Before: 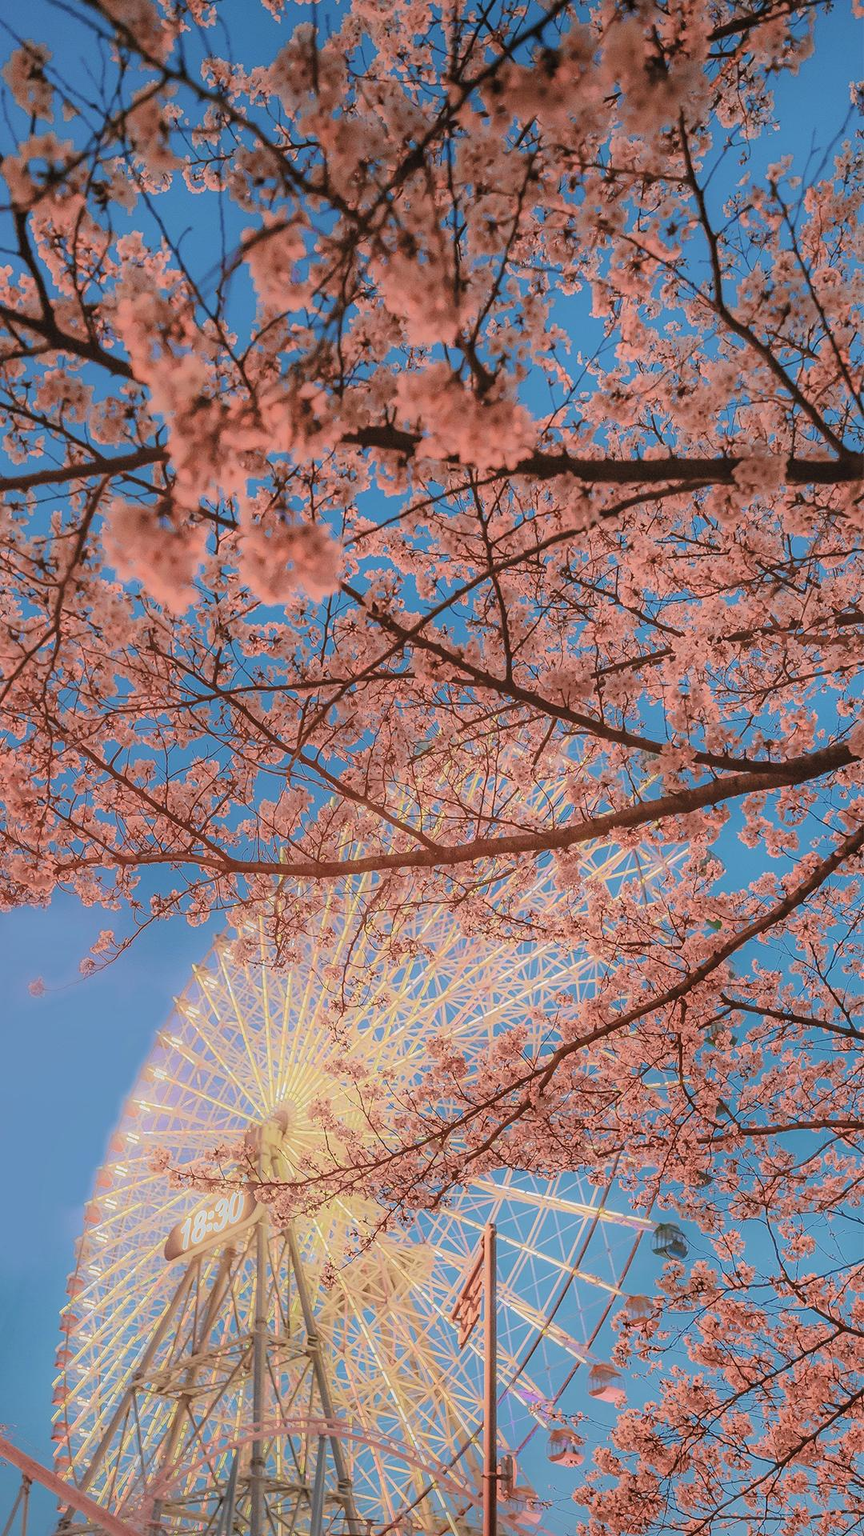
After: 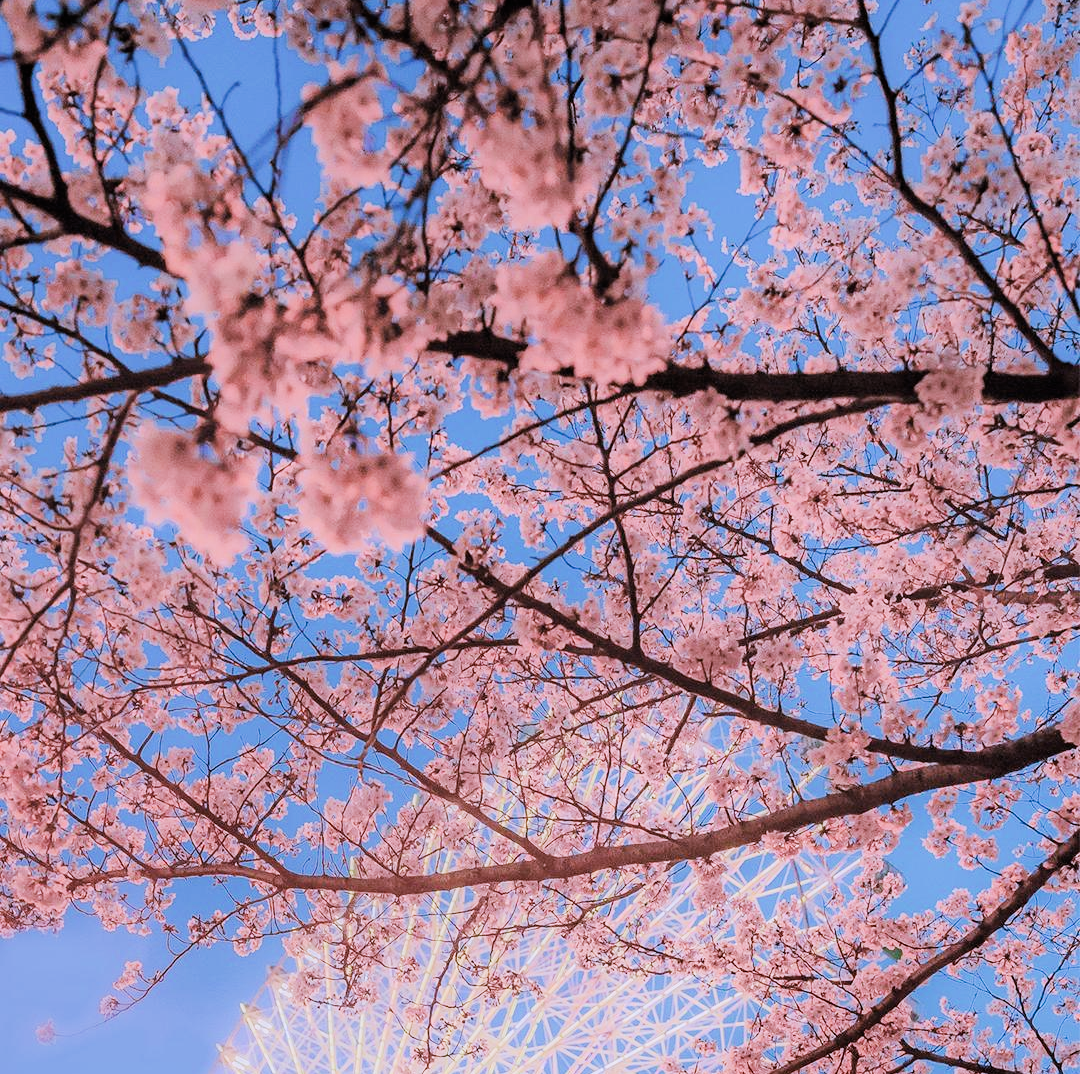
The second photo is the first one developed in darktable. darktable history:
color calibration: illuminant as shot in camera, x 0.379, y 0.396, temperature 4133.54 K, gamut compression 1.72
filmic rgb: black relative exposure -5.1 EV, white relative exposure 3.99 EV, hardness 2.89, contrast 1.188, highlights saturation mix -28.73%
contrast brightness saturation: contrast 0.07
crop and rotate: top 10.533%, bottom 33.519%
exposure: exposure 0.609 EV, compensate highlight preservation false
